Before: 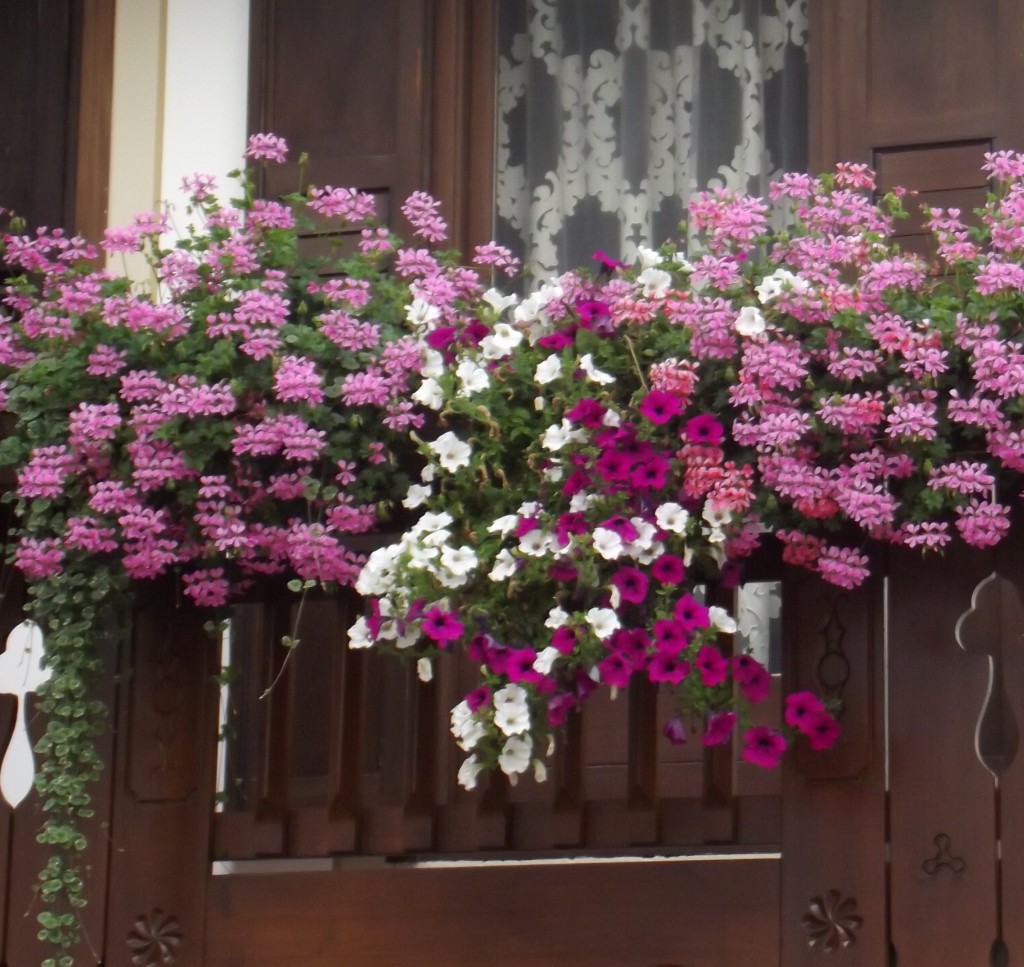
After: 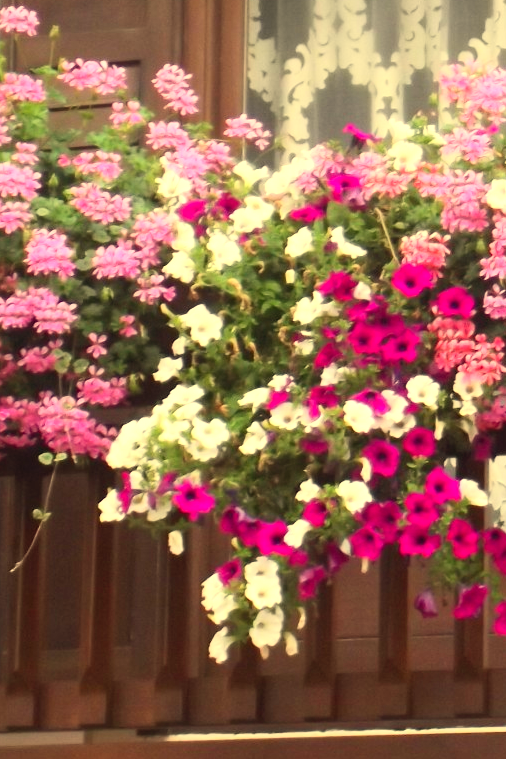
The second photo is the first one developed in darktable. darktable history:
white balance: red 1.08, blue 0.791
exposure: black level correction 0, exposure 0.7 EV, compensate exposure bias true, compensate highlight preservation false
crop and rotate: angle 0.02°, left 24.353%, top 13.219%, right 26.156%, bottom 8.224%
contrast brightness saturation: contrast 0.2, brightness 0.16, saturation 0.22
